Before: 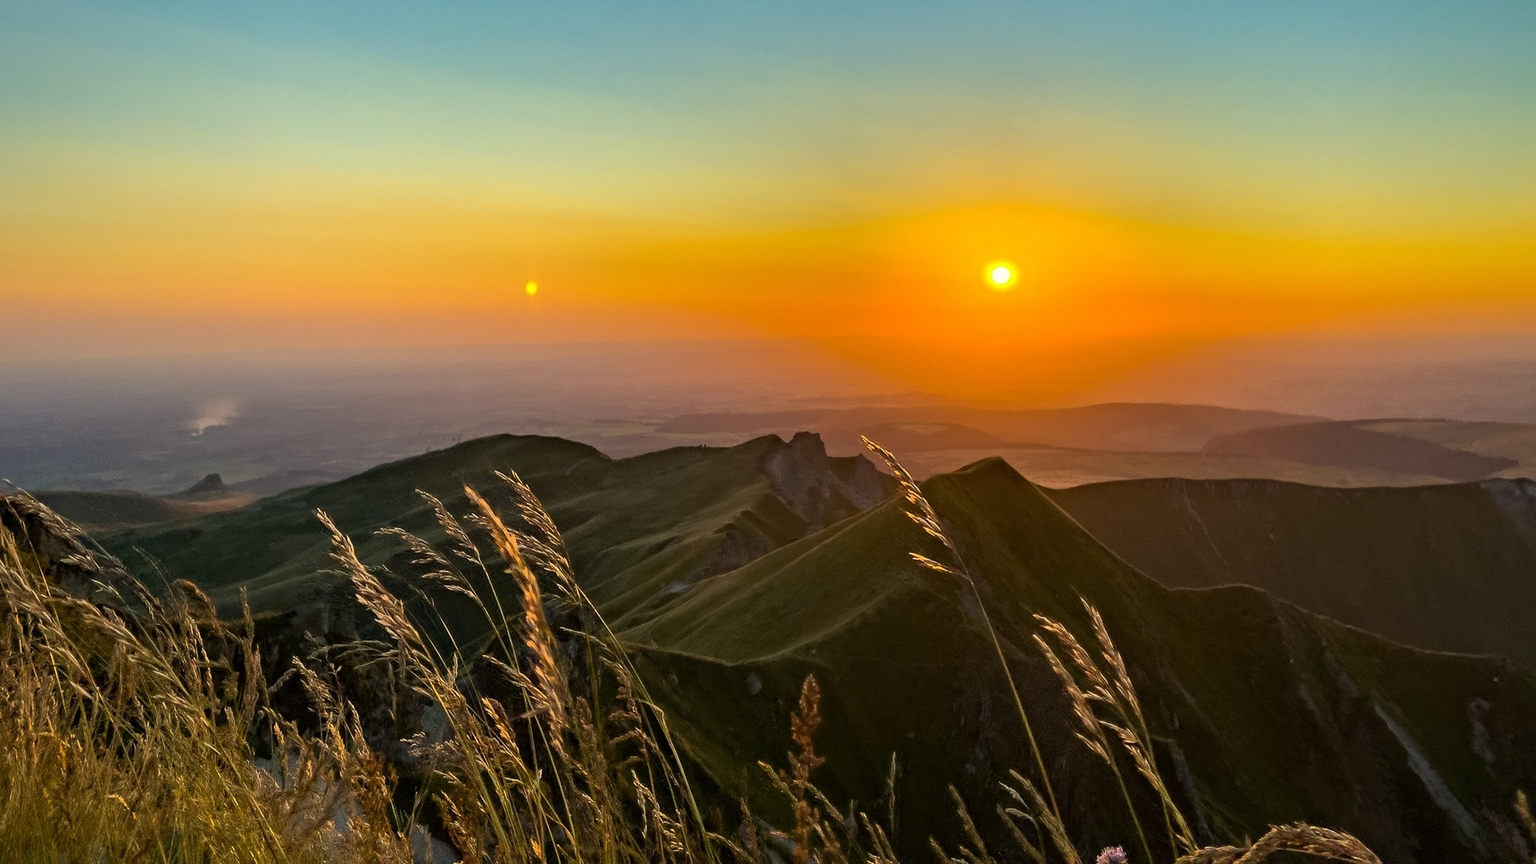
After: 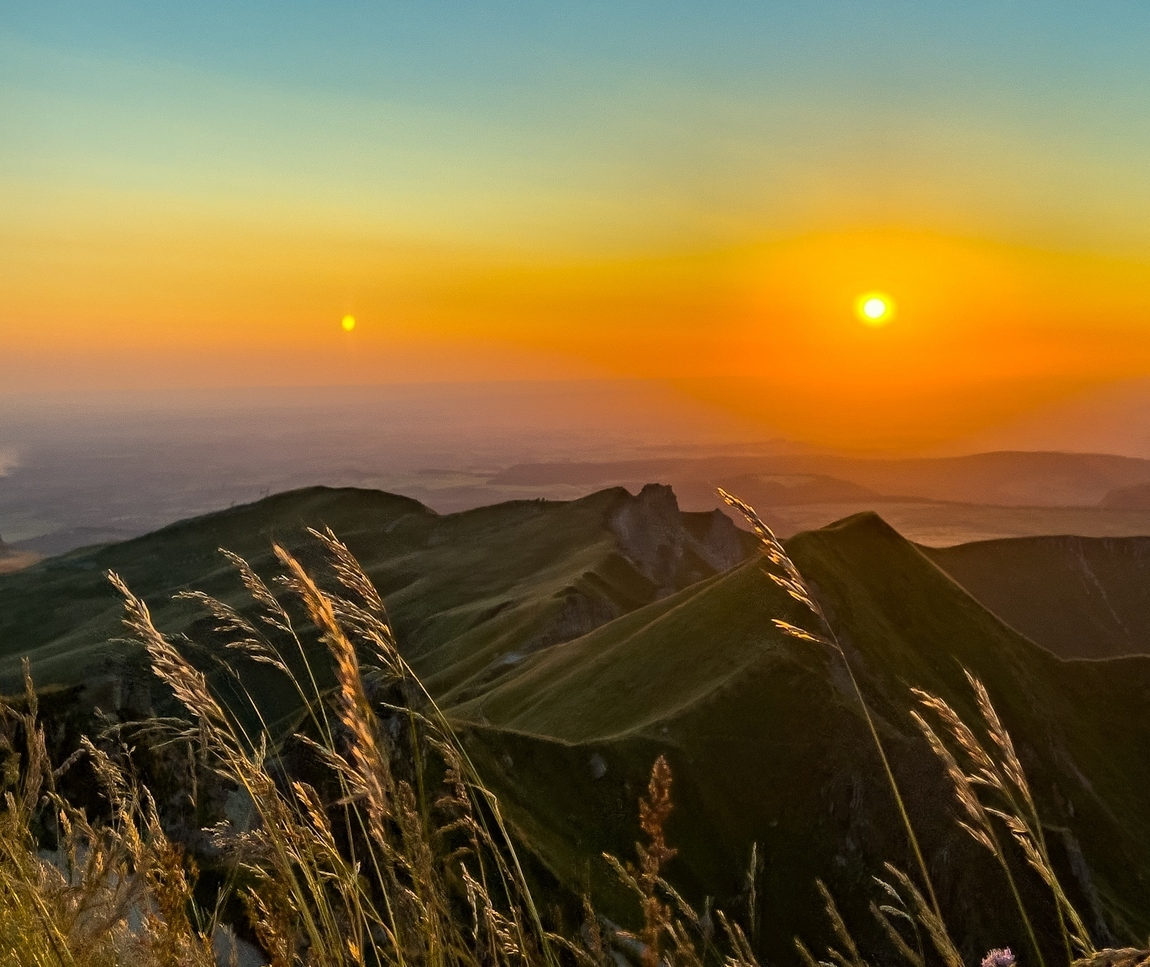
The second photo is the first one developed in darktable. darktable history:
crop and rotate: left 14.416%, right 18.749%
